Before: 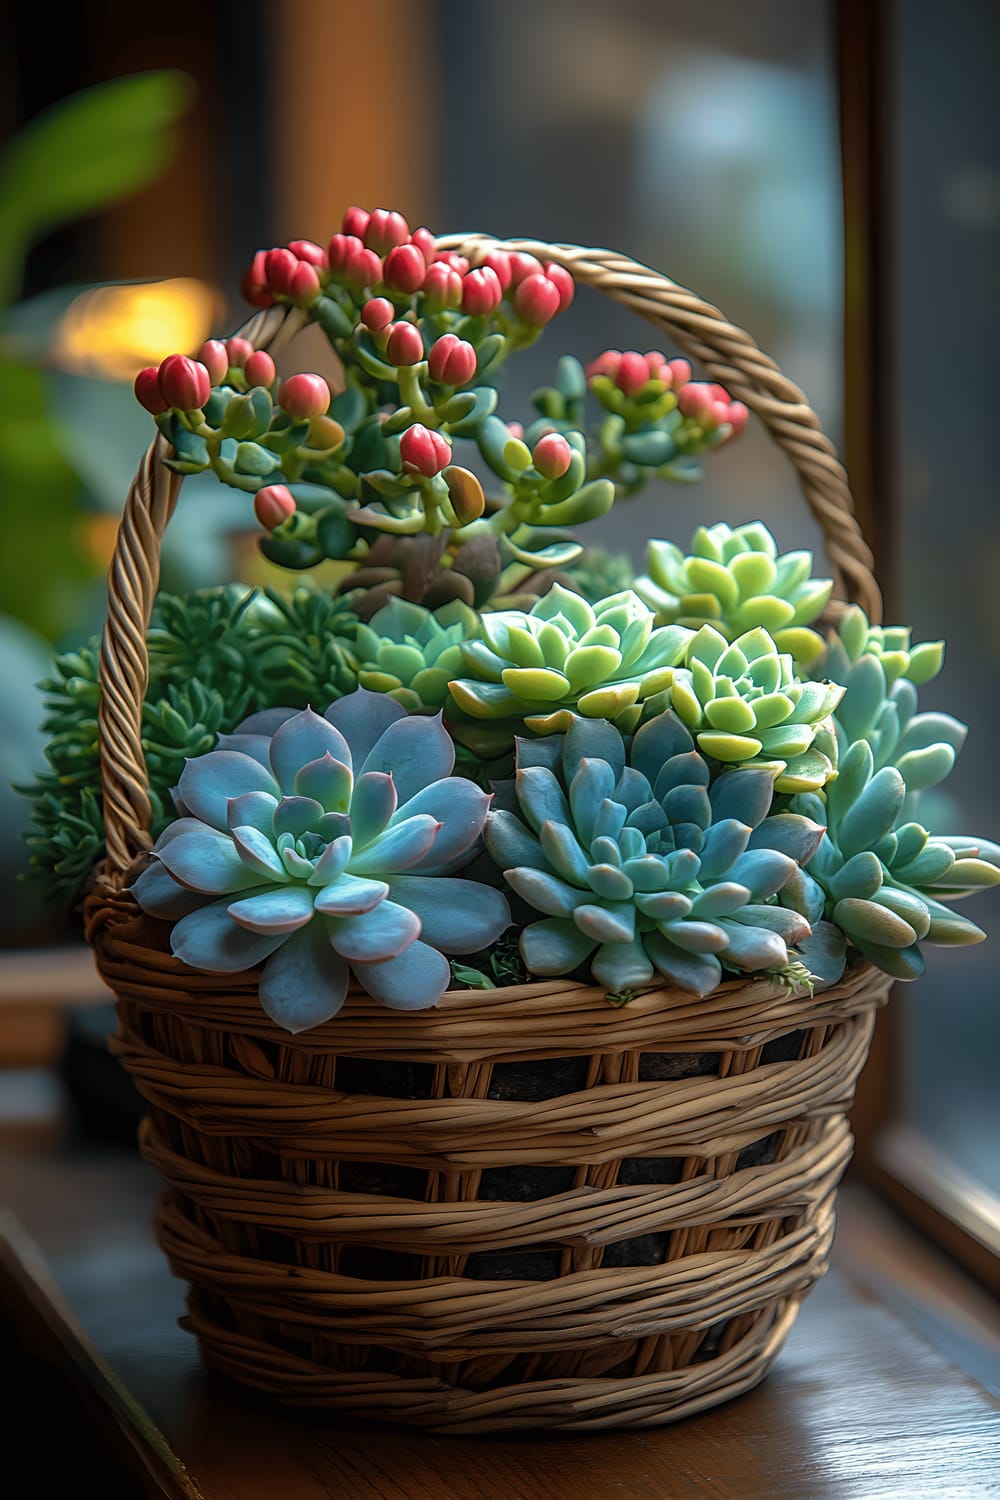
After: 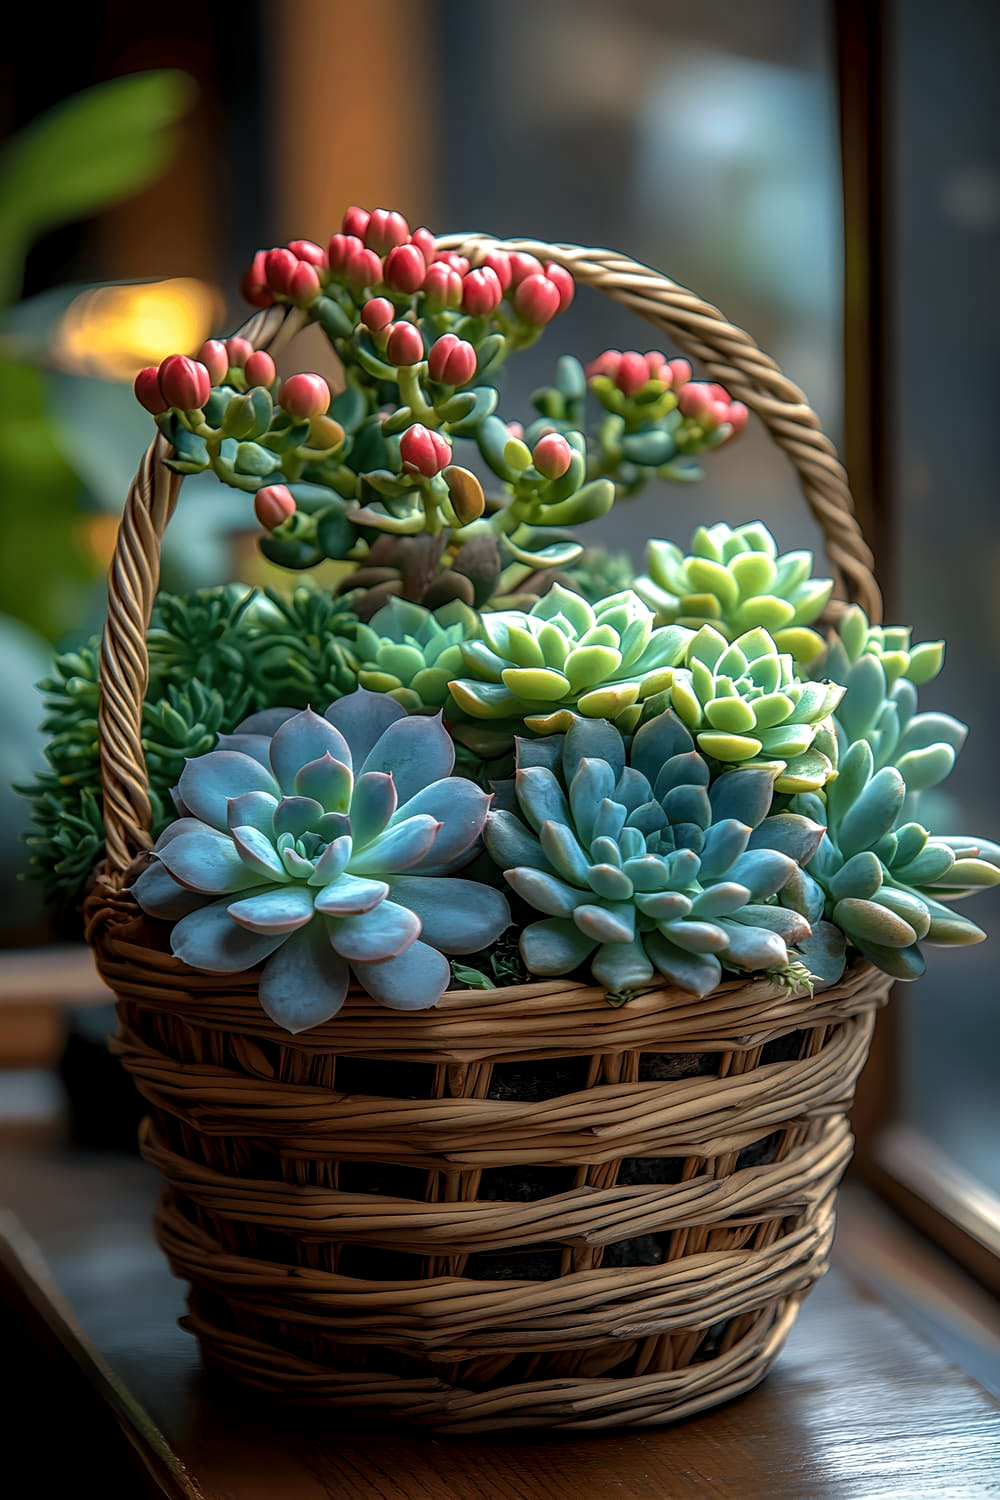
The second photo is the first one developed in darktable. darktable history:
contrast equalizer: octaves 7, y [[0.5 ×6], [0.5 ×6], [0.5 ×6], [0 ×6], [0, 0.039, 0.251, 0.29, 0.293, 0.292]], mix -0.189
local contrast: detail 130%
